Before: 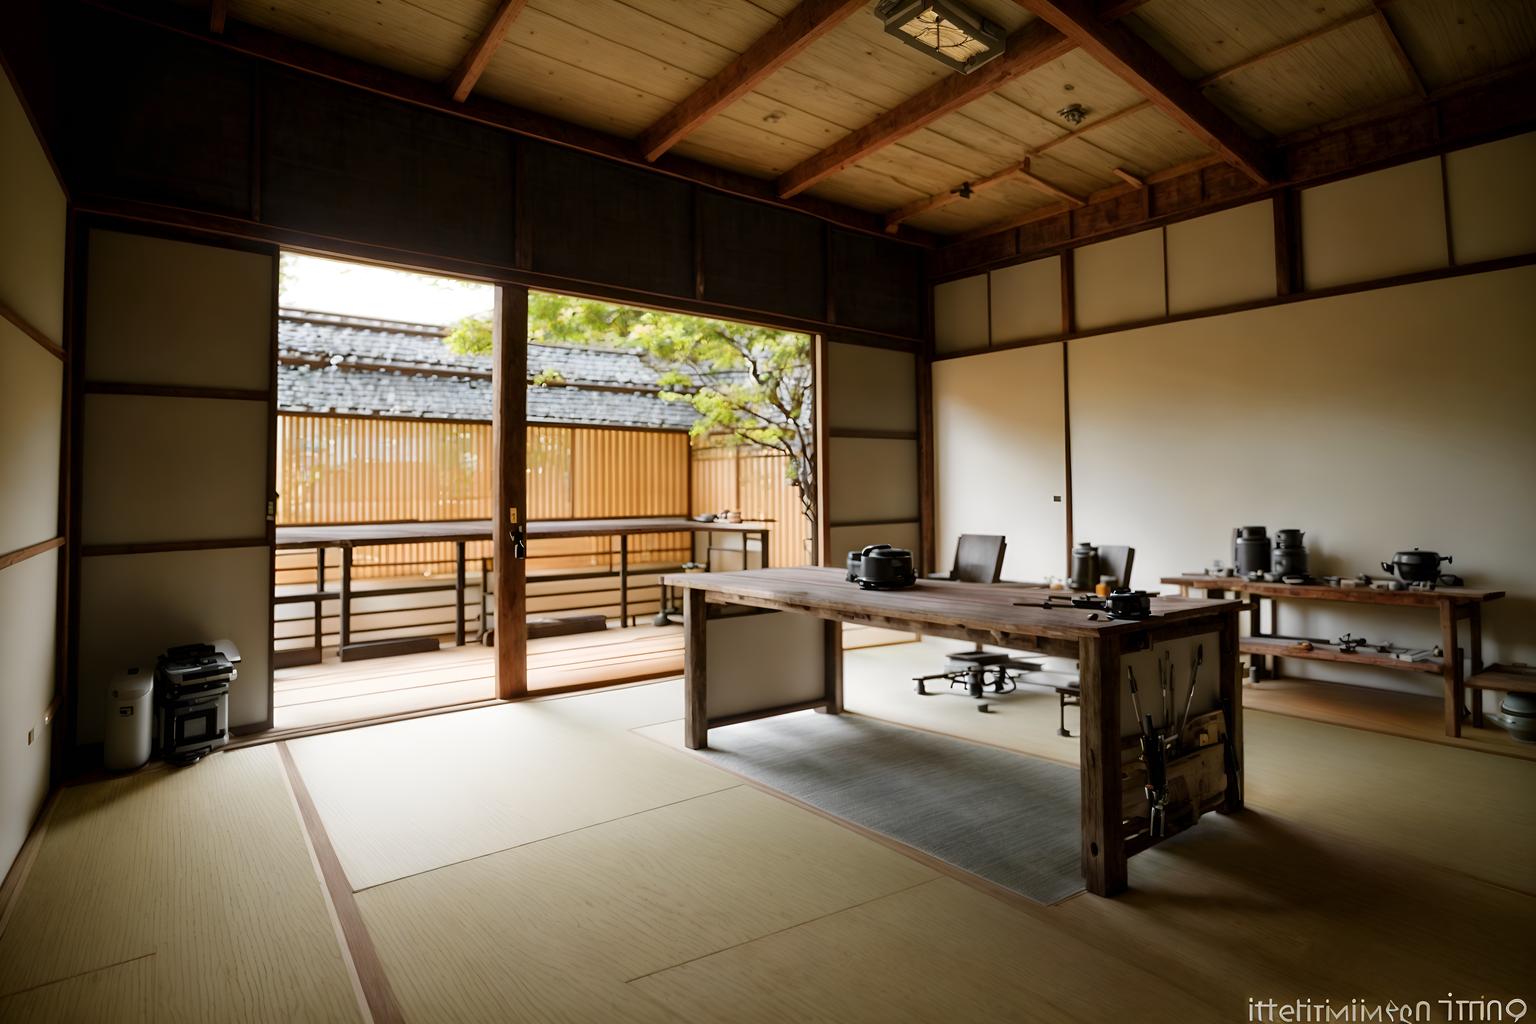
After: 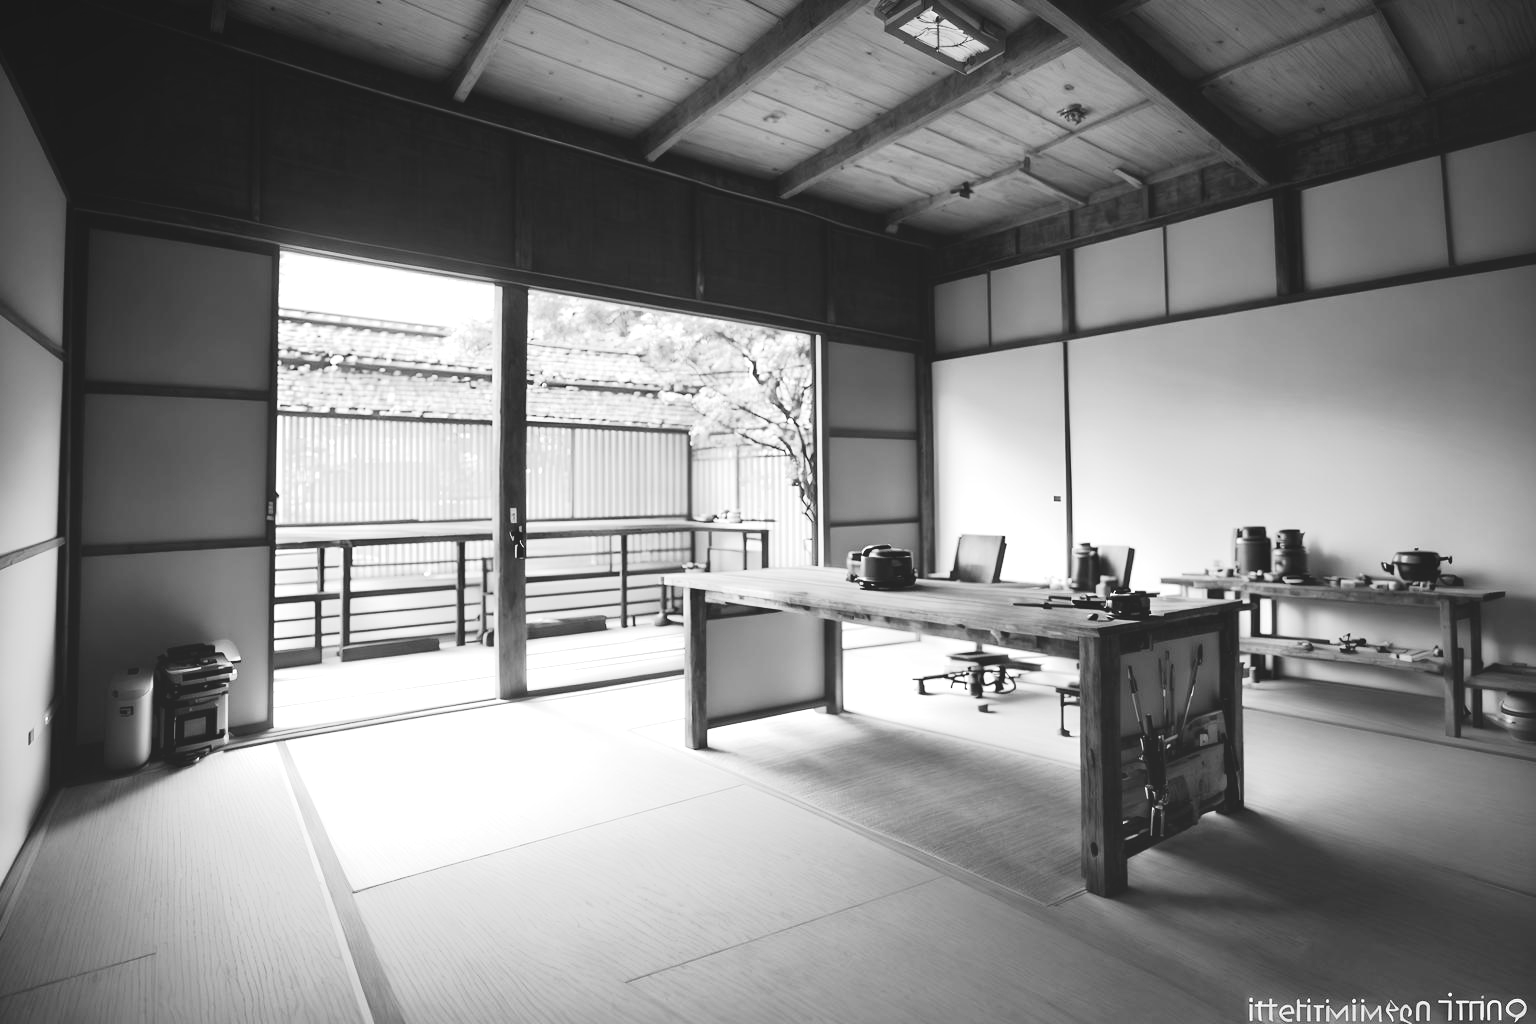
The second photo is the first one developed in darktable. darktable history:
monochrome: a 32, b 64, size 2.3, highlights 1
tone curve: curves: ch0 [(0, 0.01) (0.037, 0.032) (0.131, 0.108) (0.275, 0.258) (0.483, 0.512) (0.61, 0.661) (0.696, 0.76) (0.792, 0.867) (0.911, 0.955) (0.997, 0.995)]; ch1 [(0, 0) (0.308, 0.268) (0.425, 0.383) (0.503, 0.502) (0.529, 0.543) (0.706, 0.754) (0.869, 0.907) (1, 1)]; ch2 [(0, 0) (0.228, 0.196) (0.336, 0.315) (0.399, 0.403) (0.485, 0.487) (0.502, 0.502) (0.525, 0.523) (0.545, 0.552) (0.587, 0.61) (0.636, 0.654) (0.711, 0.729) (0.855, 0.87) (0.998, 0.977)], color space Lab, independent channels, preserve colors none
exposure: black level correction 0, exposure 1.3 EV, compensate exposure bias true, compensate highlight preservation false
local contrast: detail 70%
